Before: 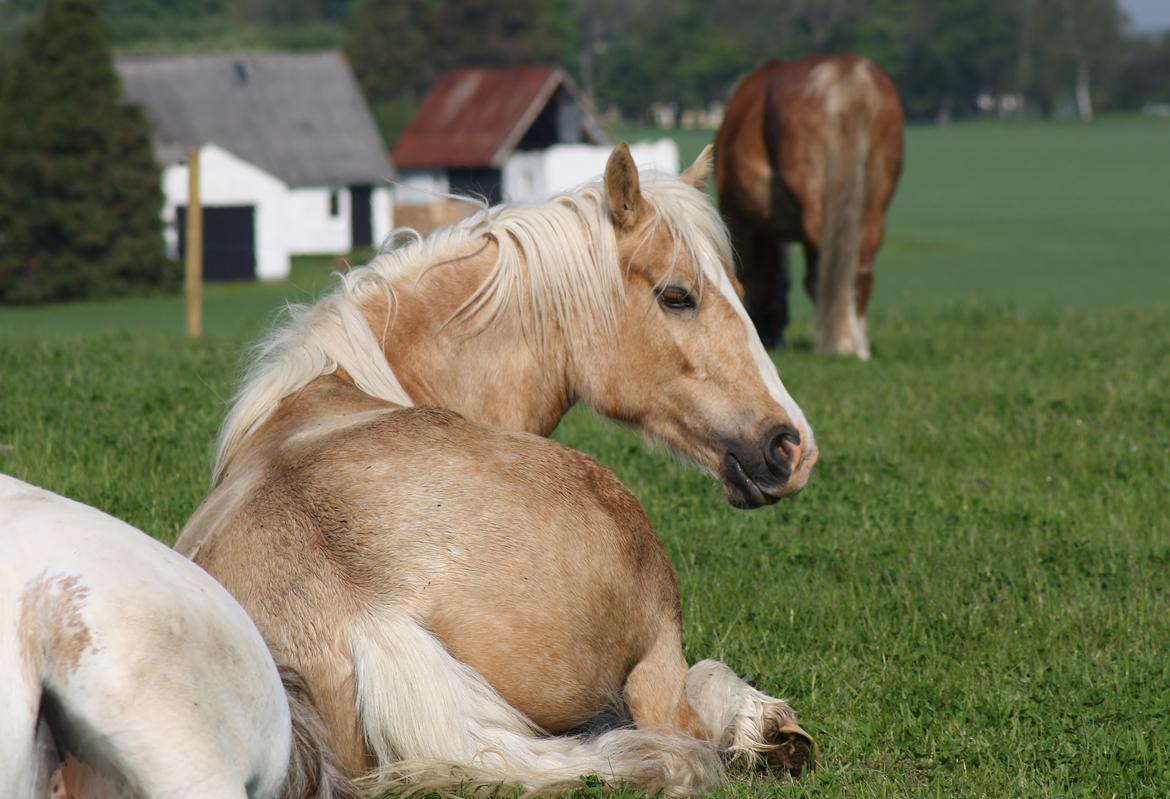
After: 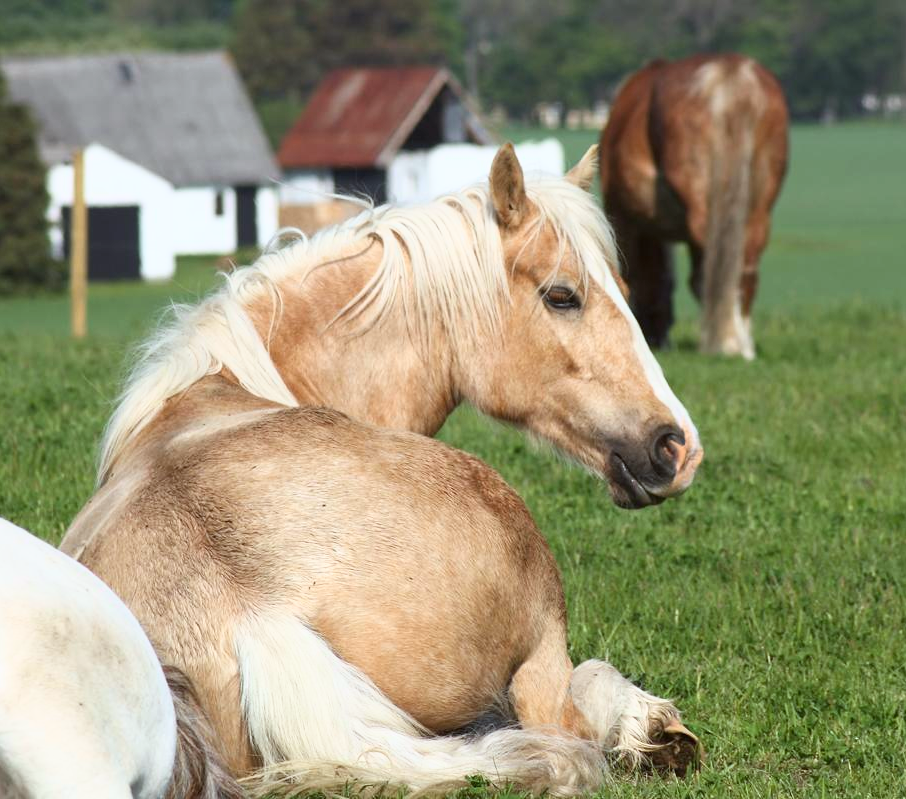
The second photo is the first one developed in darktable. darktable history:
color correction: highlights a* -2.86, highlights b* -2.59, shadows a* 2.09, shadows b* 2.87
base curve: curves: ch0 [(0, 0) (0.557, 0.834) (1, 1)]
color calibration: illuminant same as pipeline (D50), adaptation XYZ, x 0.346, y 0.358, temperature 5022.22 K
exposure: compensate highlight preservation false
crop: left 9.891%, right 12.635%
